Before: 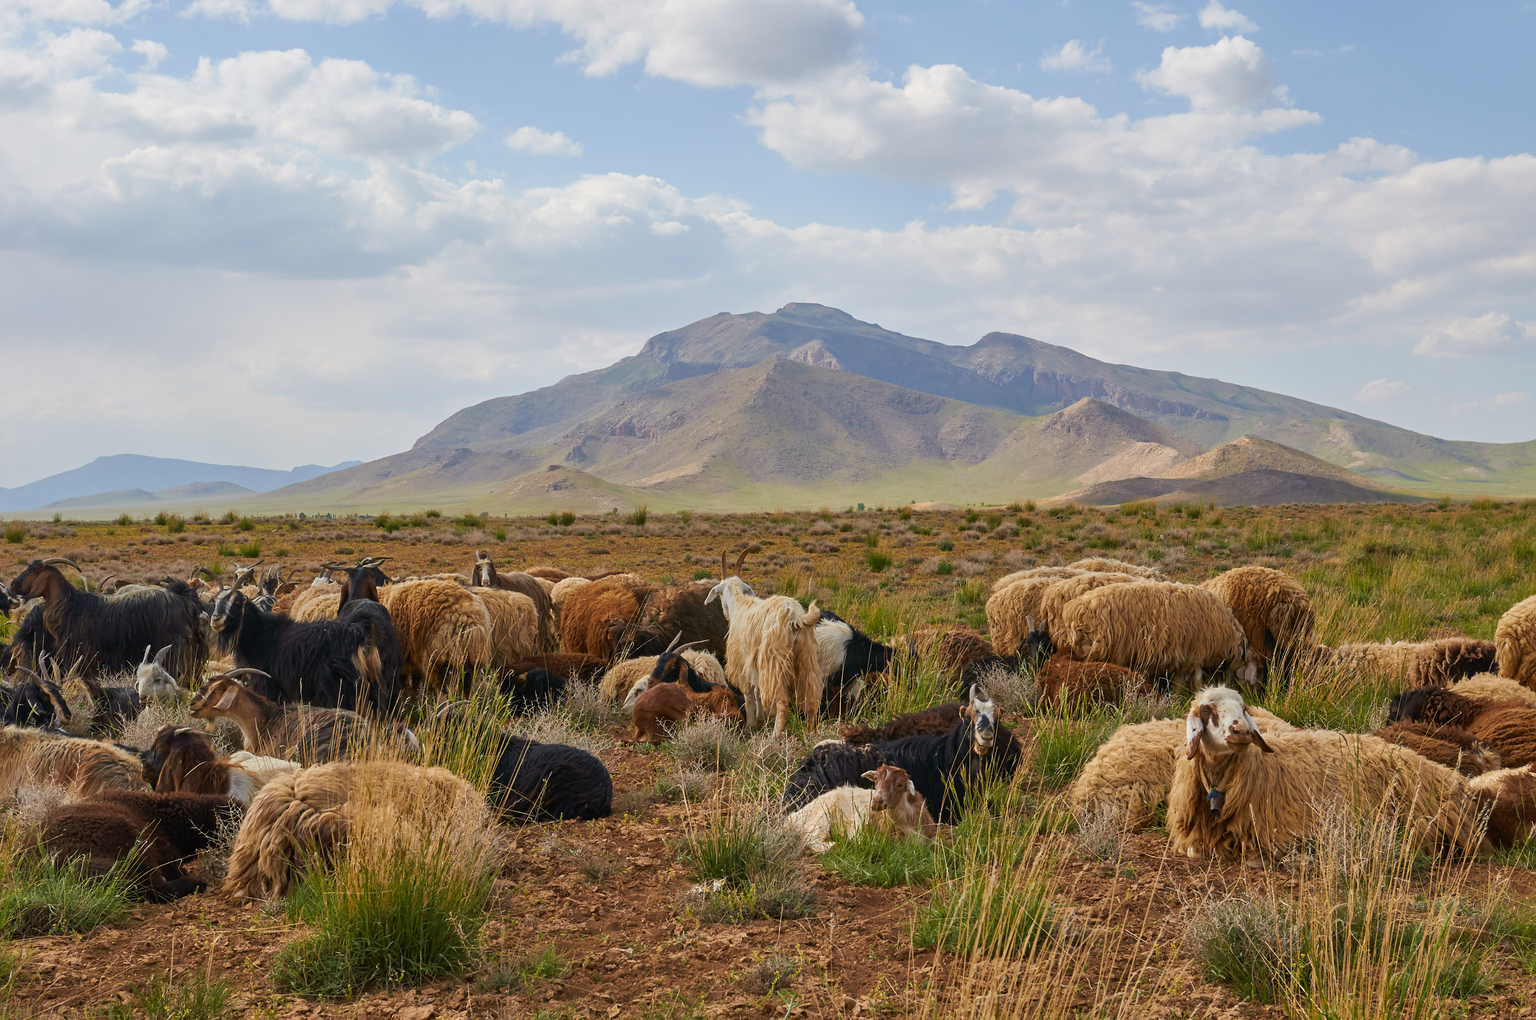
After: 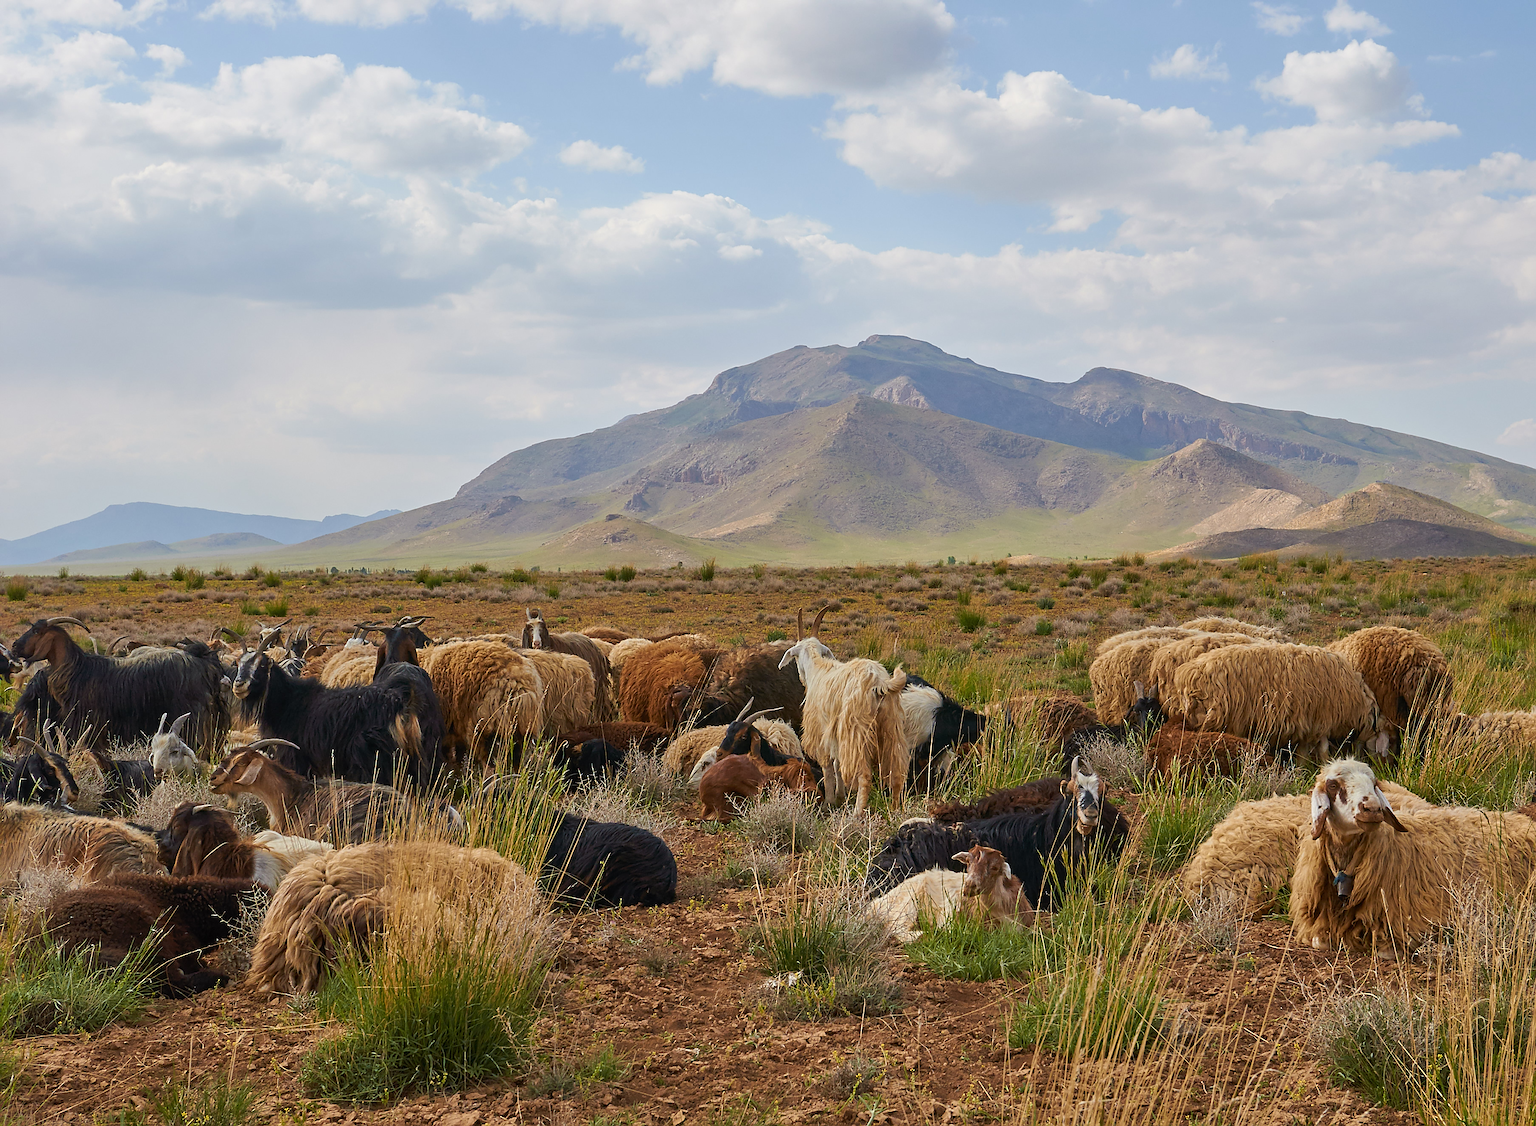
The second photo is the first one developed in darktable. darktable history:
crop: right 9.5%, bottom 0.024%
exposure: compensate exposure bias true, compensate highlight preservation false
sharpen: on, module defaults
